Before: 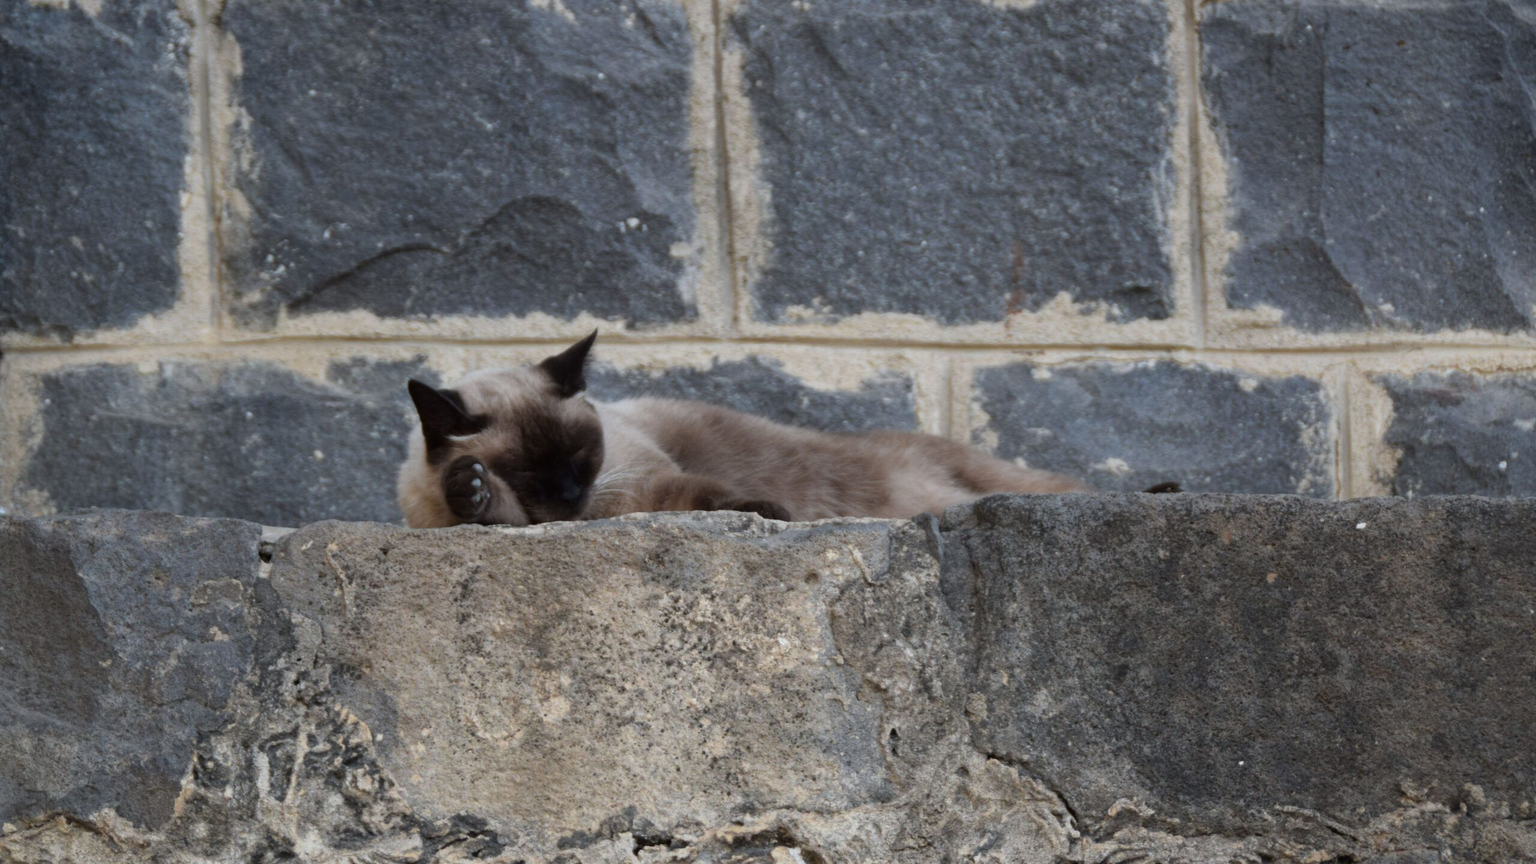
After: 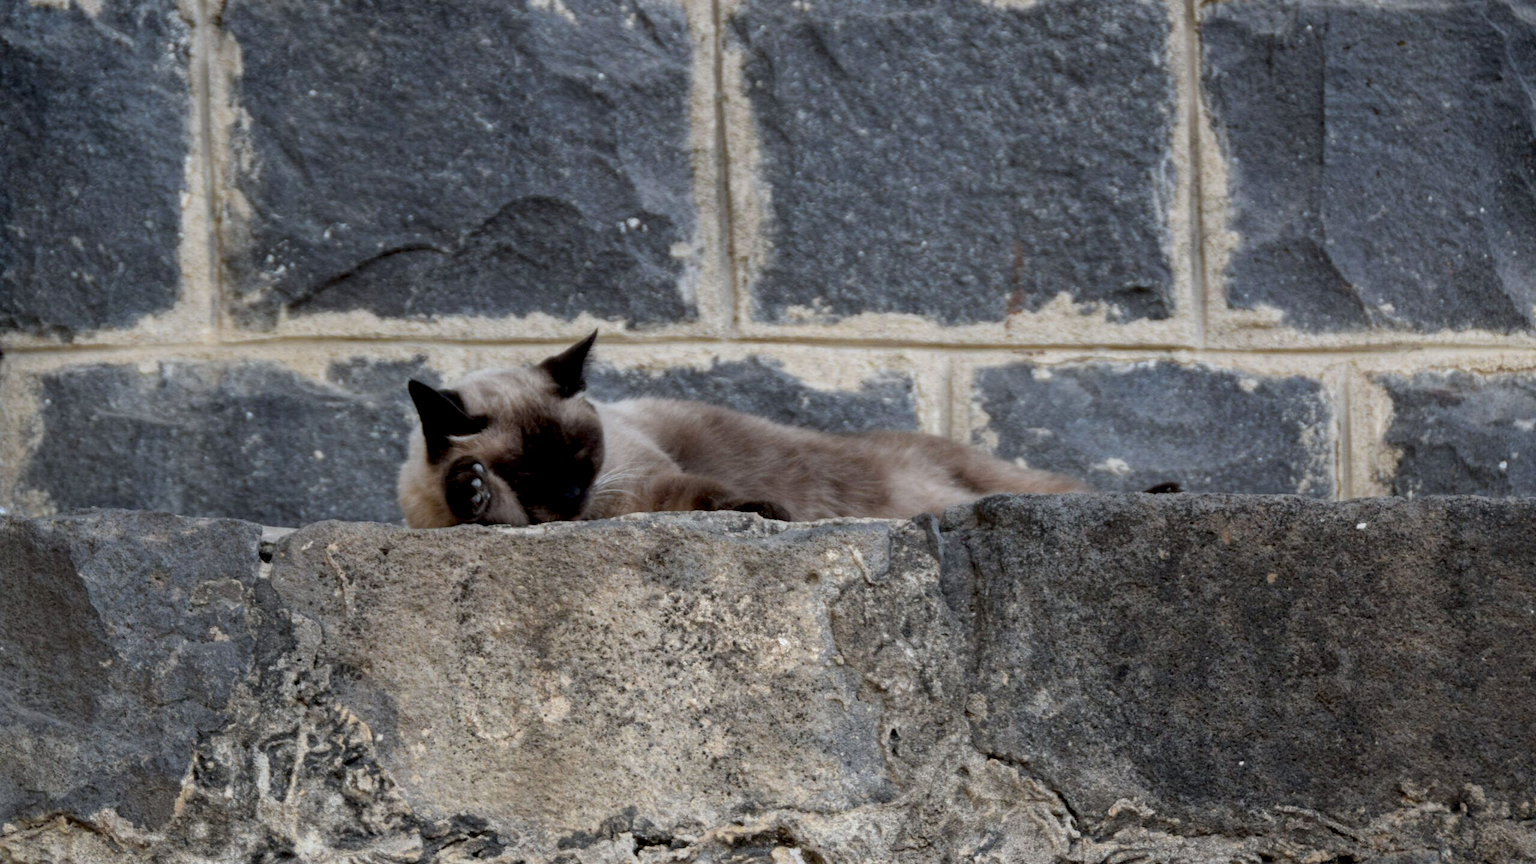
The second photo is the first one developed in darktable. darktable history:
exposure: black level correction 0.009, compensate highlight preservation false
local contrast: on, module defaults
tone equalizer: on, module defaults
